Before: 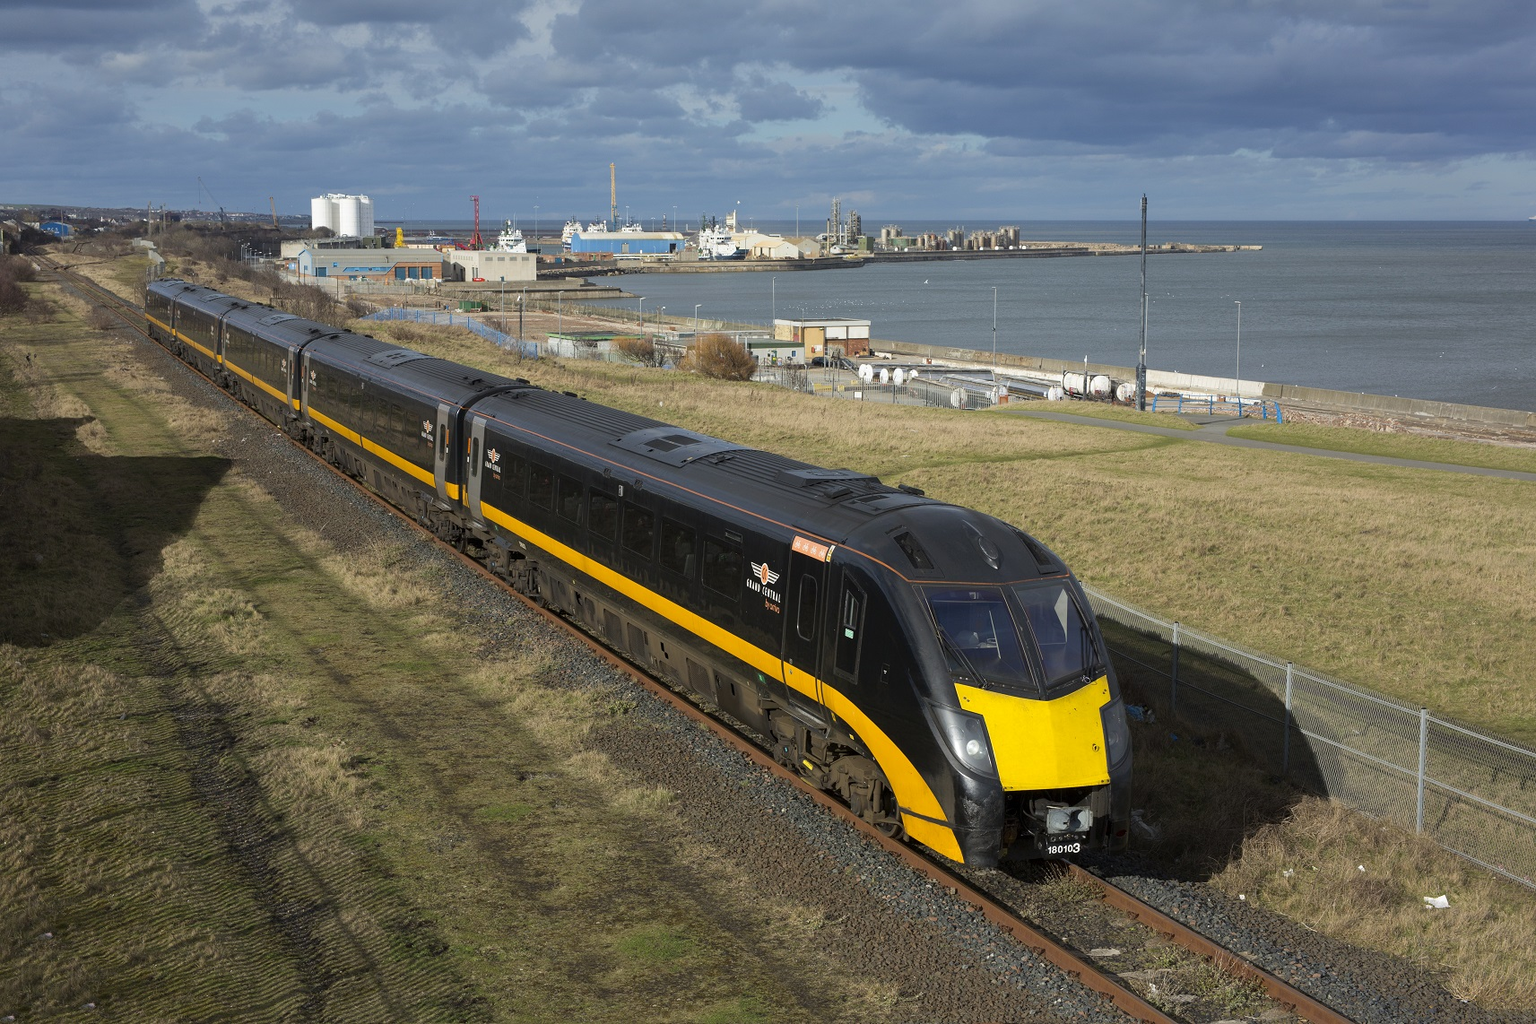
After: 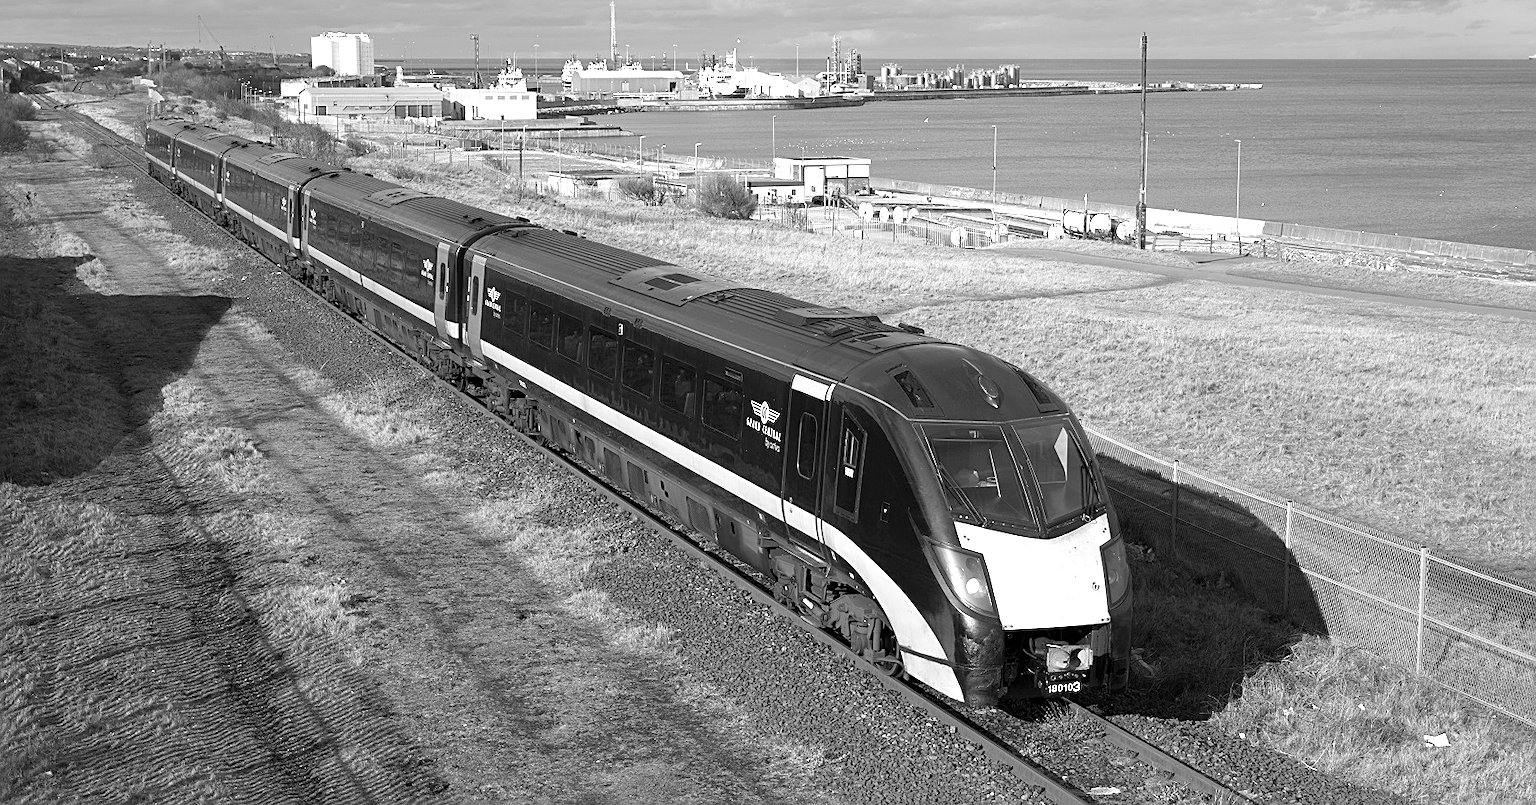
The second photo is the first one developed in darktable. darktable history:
crop and rotate: top 15.774%, bottom 5.506%
monochrome: on, module defaults
sharpen: on, module defaults
exposure: exposure 0.95 EV, compensate highlight preservation false
